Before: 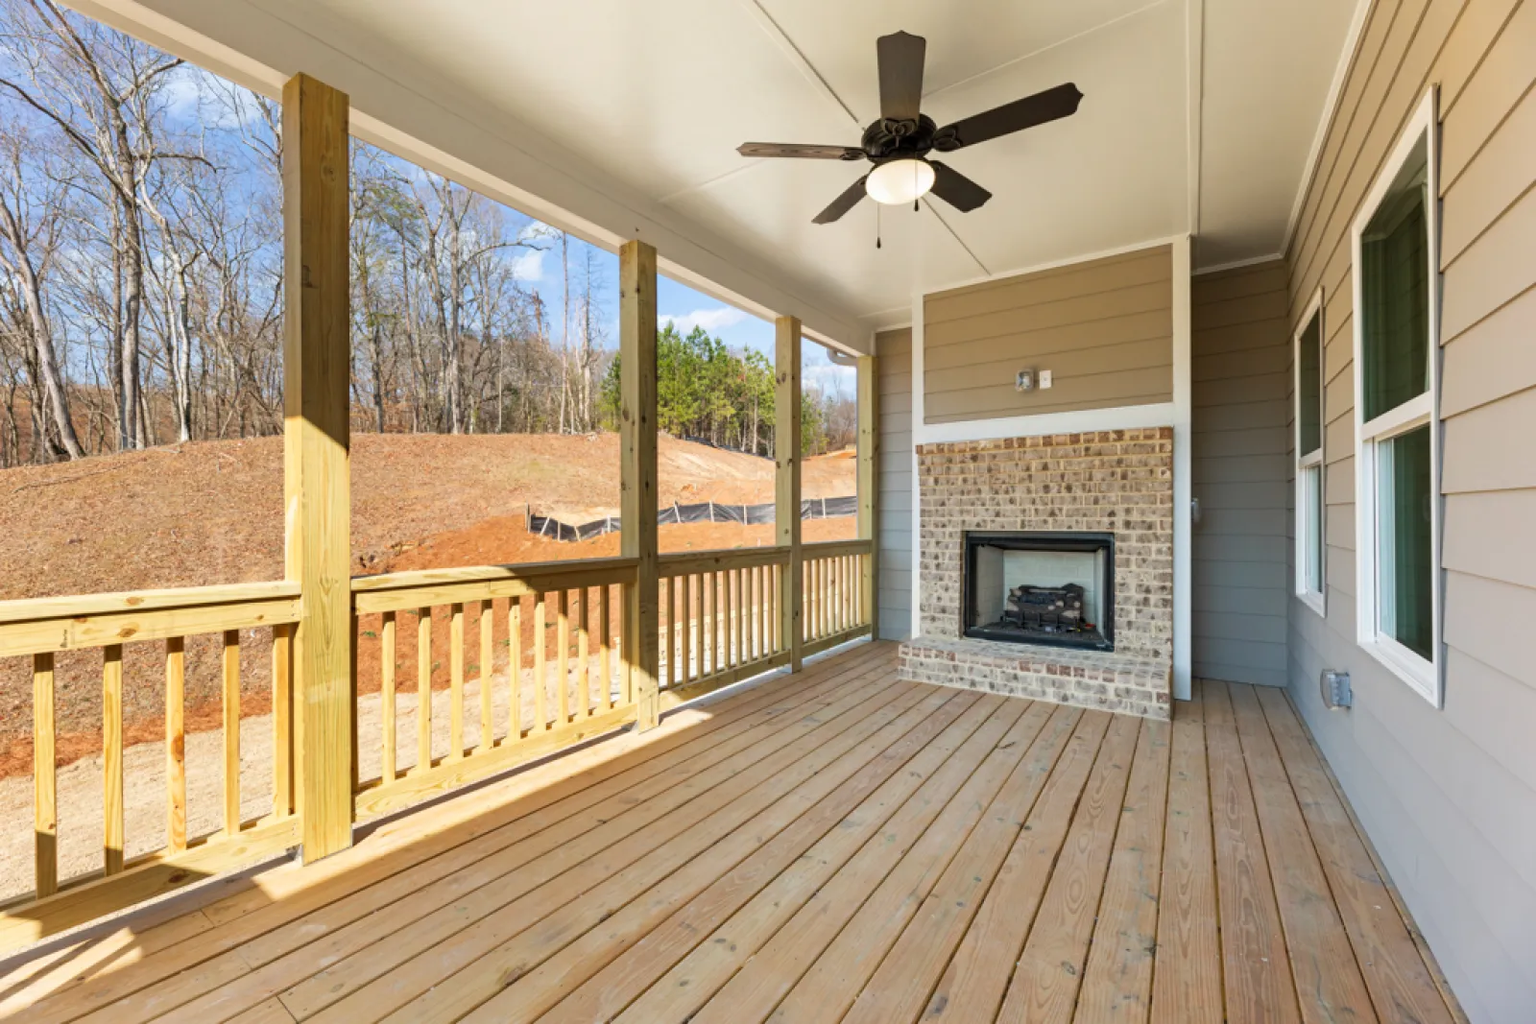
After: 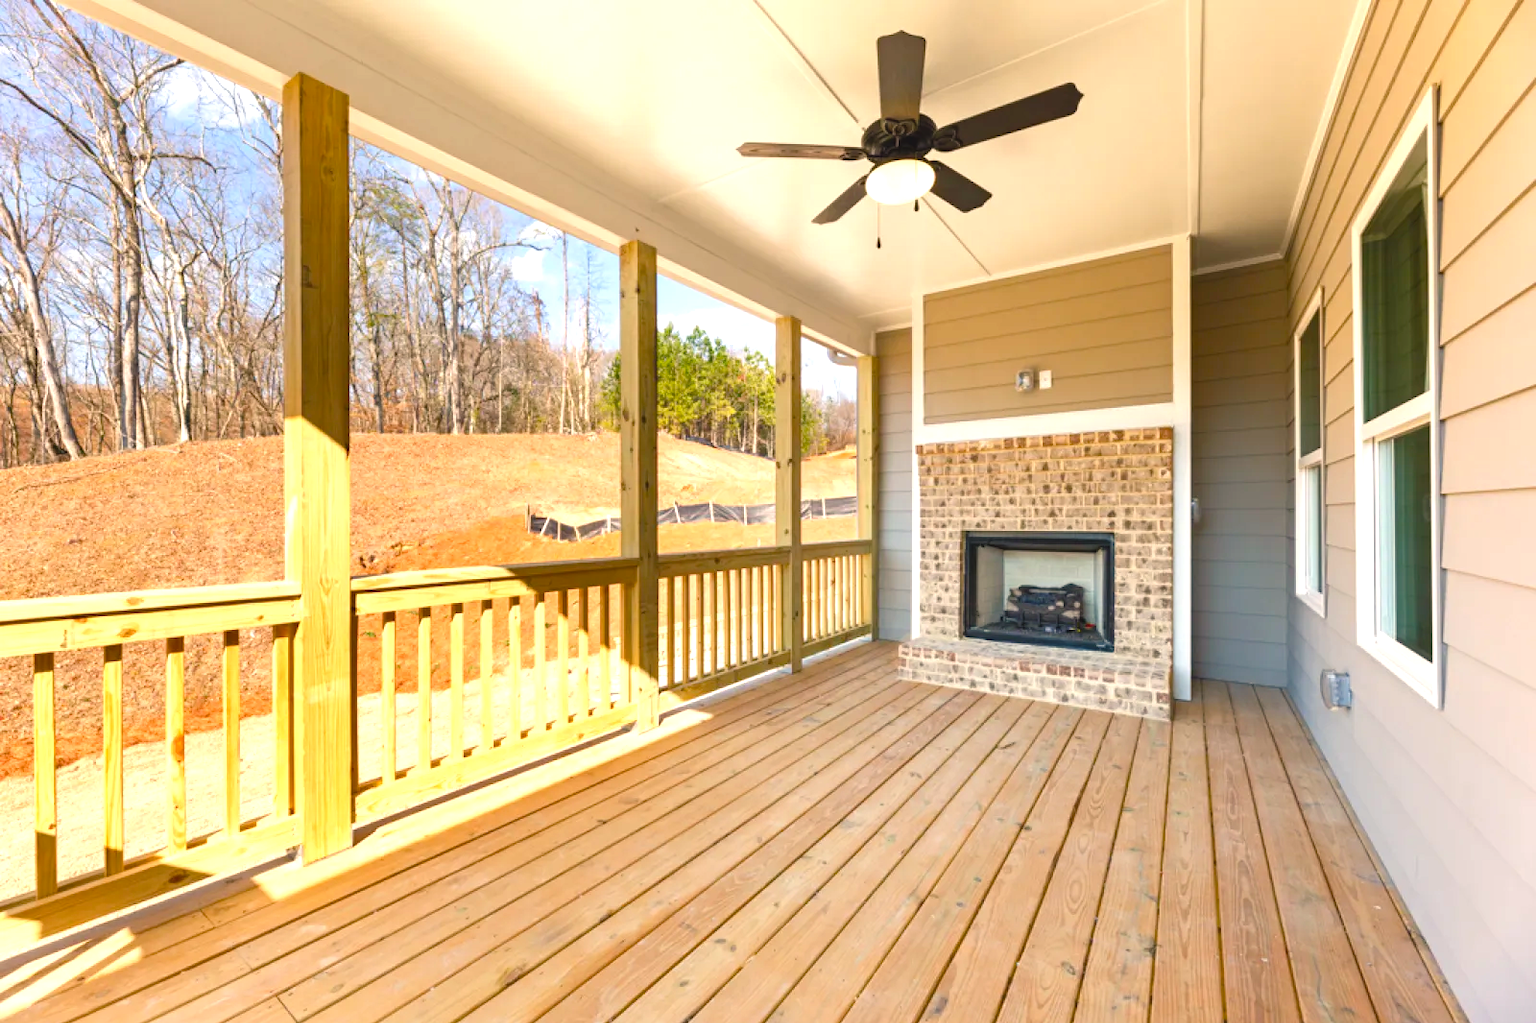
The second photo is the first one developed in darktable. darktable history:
color balance rgb: shadows lift › chroma 2%, shadows lift › hue 247.2°, power › chroma 0.3%, power › hue 25.2°, highlights gain › chroma 3%, highlights gain › hue 60°, global offset › luminance 0.75%, perceptual saturation grading › global saturation 20%, perceptual saturation grading › highlights -20%, perceptual saturation grading › shadows 30%, global vibrance 20%
crop: bottom 0.071%
exposure: black level correction 0, exposure 0.68 EV, compensate exposure bias true, compensate highlight preservation false
